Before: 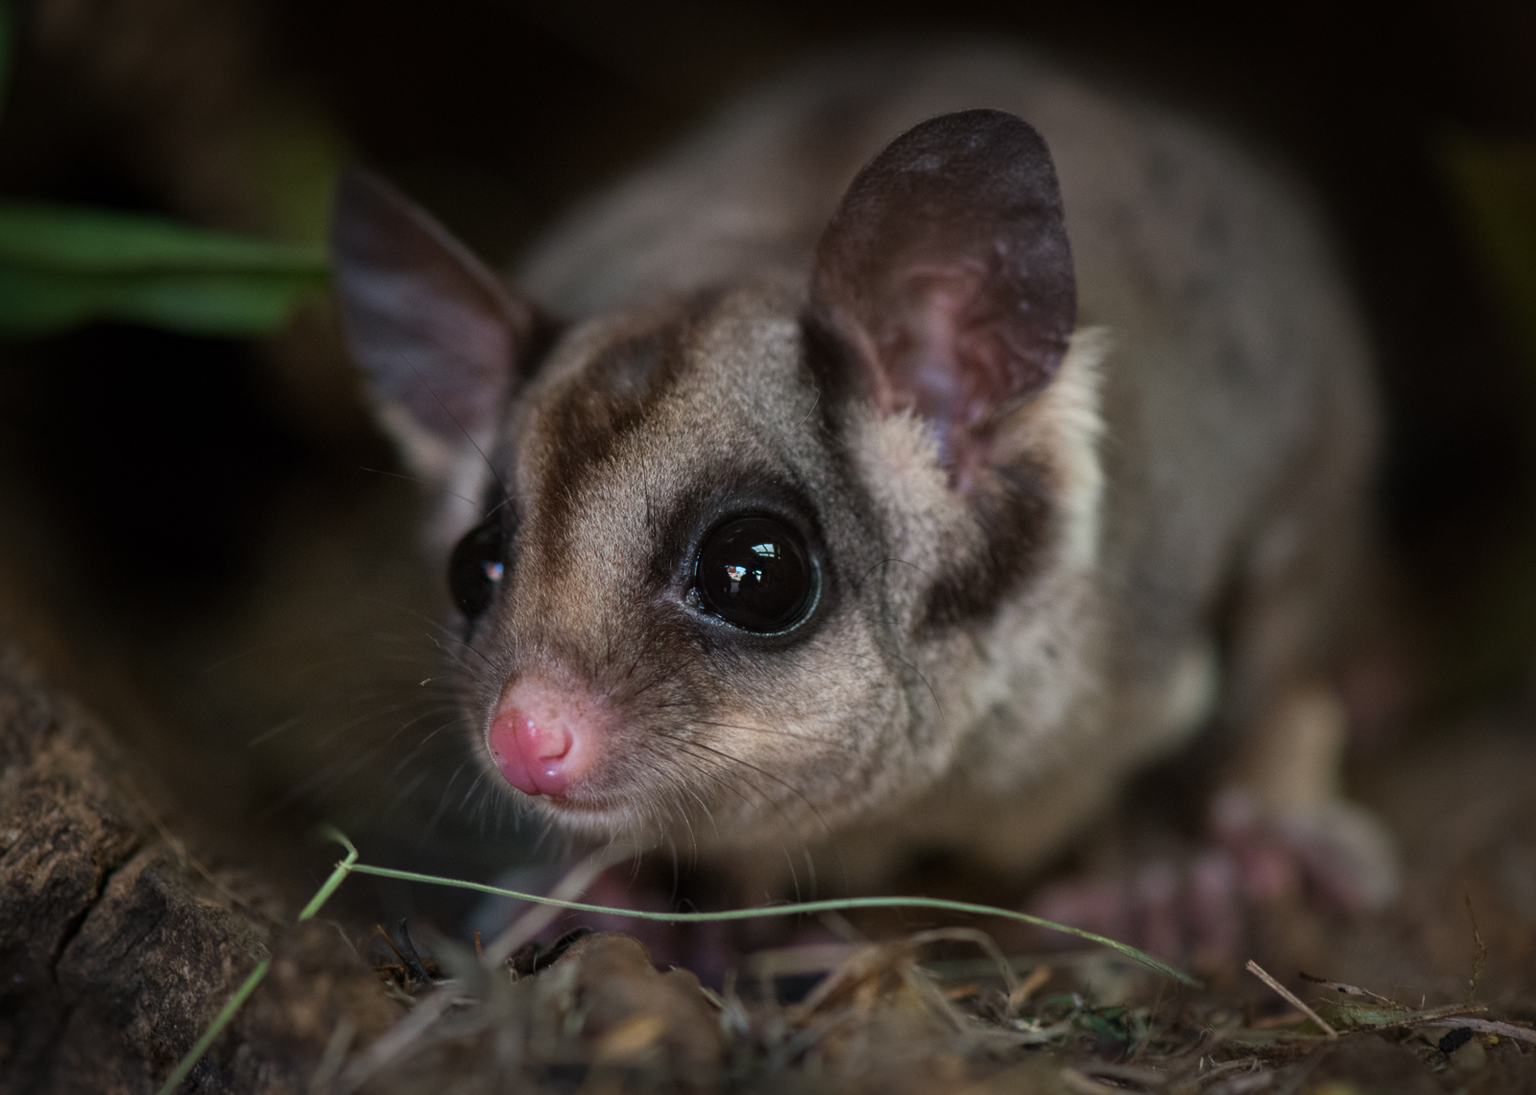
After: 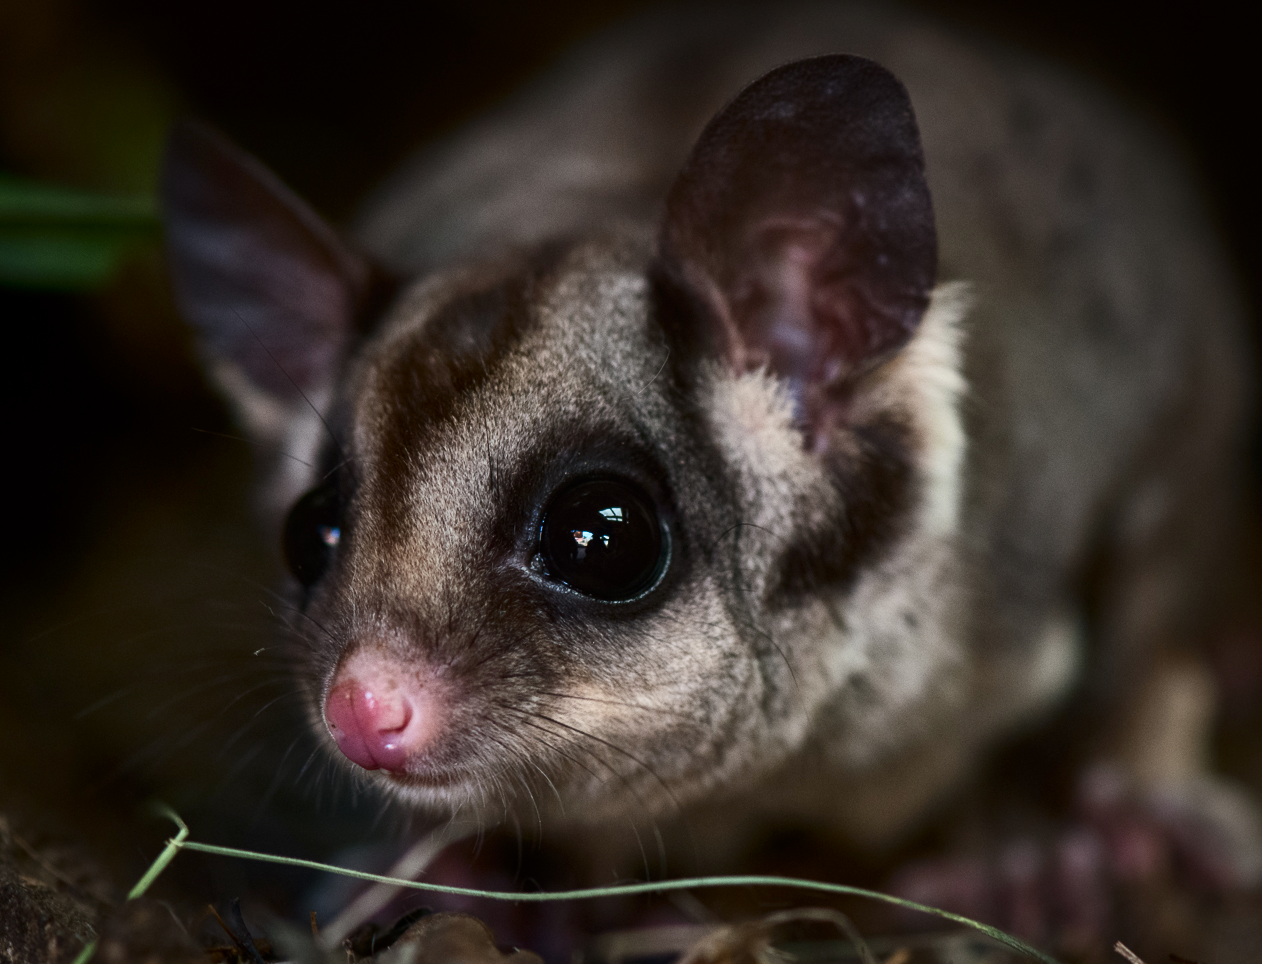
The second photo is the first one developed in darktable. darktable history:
crop: left 11.525%, top 5.221%, right 9.599%, bottom 10.269%
contrast brightness saturation: contrast 0.284
